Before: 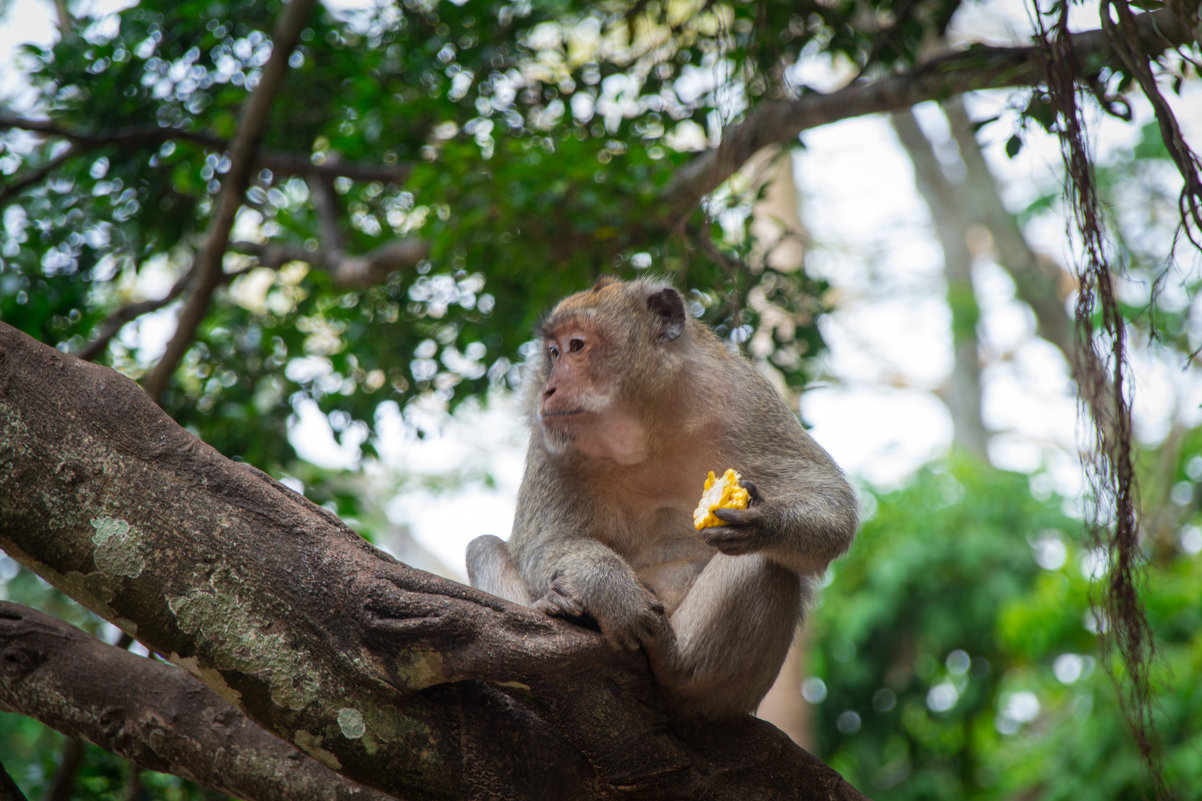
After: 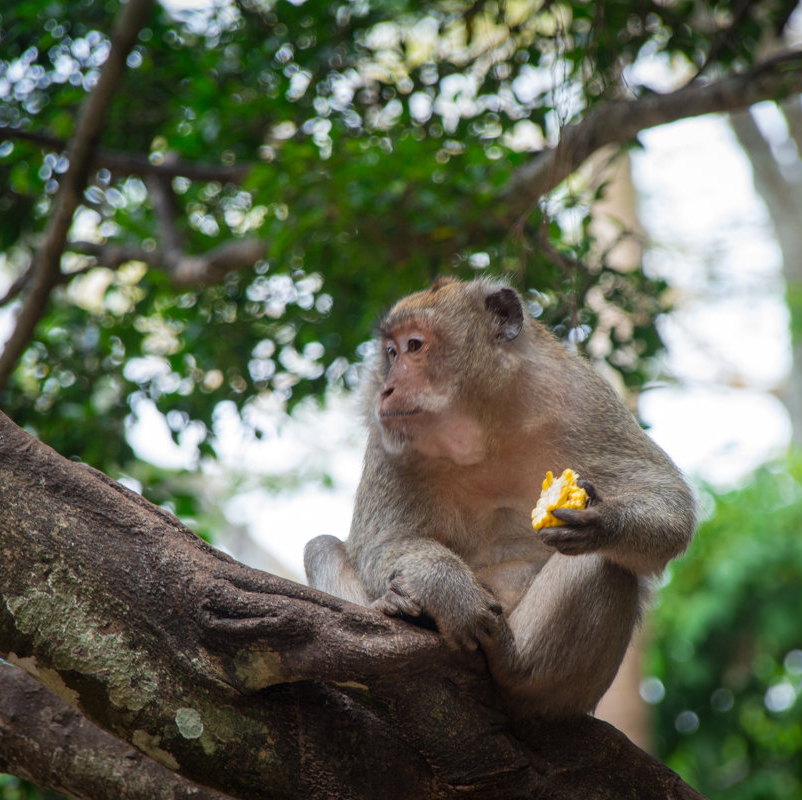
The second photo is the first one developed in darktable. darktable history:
crop and rotate: left 13.49%, right 19.773%
